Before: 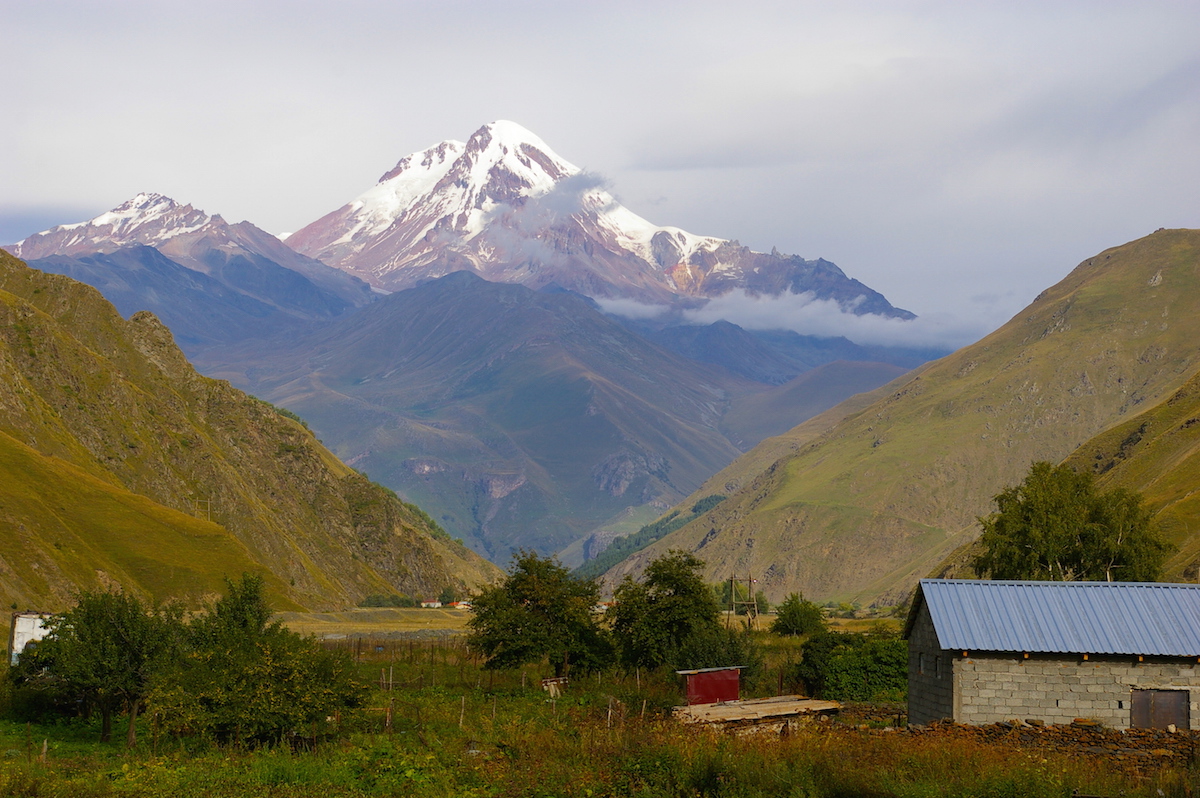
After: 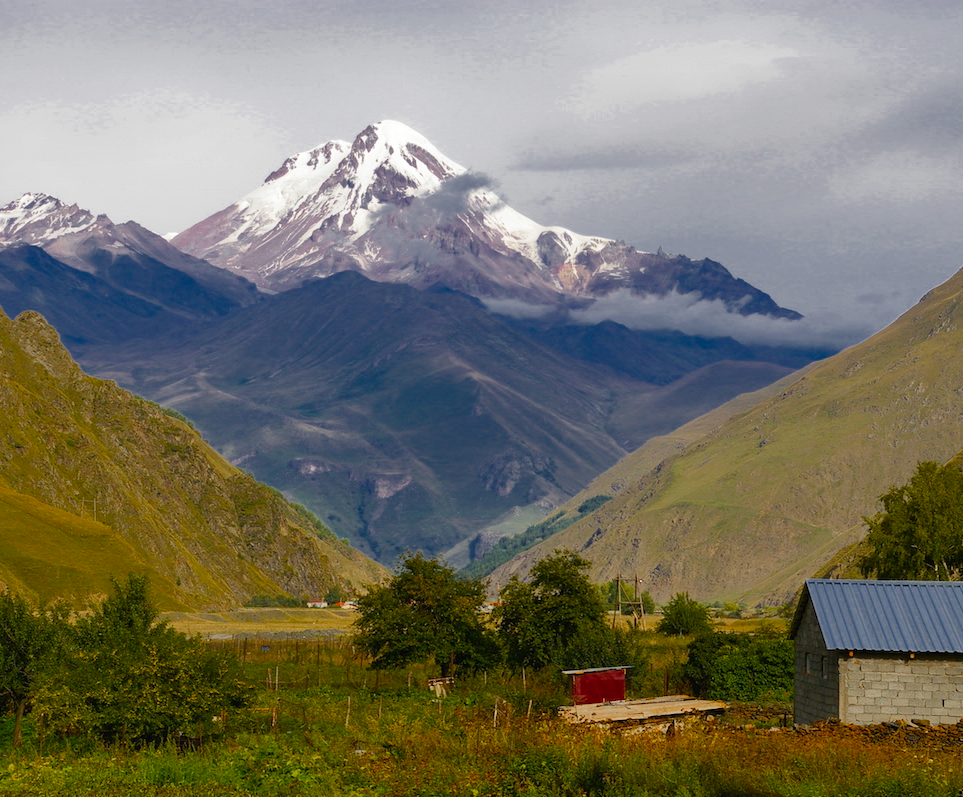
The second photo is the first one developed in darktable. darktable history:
color zones: curves: ch0 [(0, 0.497) (0.143, 0.5) (0.286, 0.5) (0.429, 0.483) (0.571, 0.116) (0.714, -0.006) (0.857, 0.28) (1, 0.497)]
crop and rotate: left 9.547%, right 10.136%
color balance rgb: linear chroma grading › global chroma -15.983%, perceptual saturation grading › global saturation 44.822%, perceptual saturation grading › highlights -49.313%, perceptual saturation grading › shadows 29.874%
shadows and highlights: shadows 48.52, highlights -42.34, highlights color adjustment 39.04%, soften with gaussian
